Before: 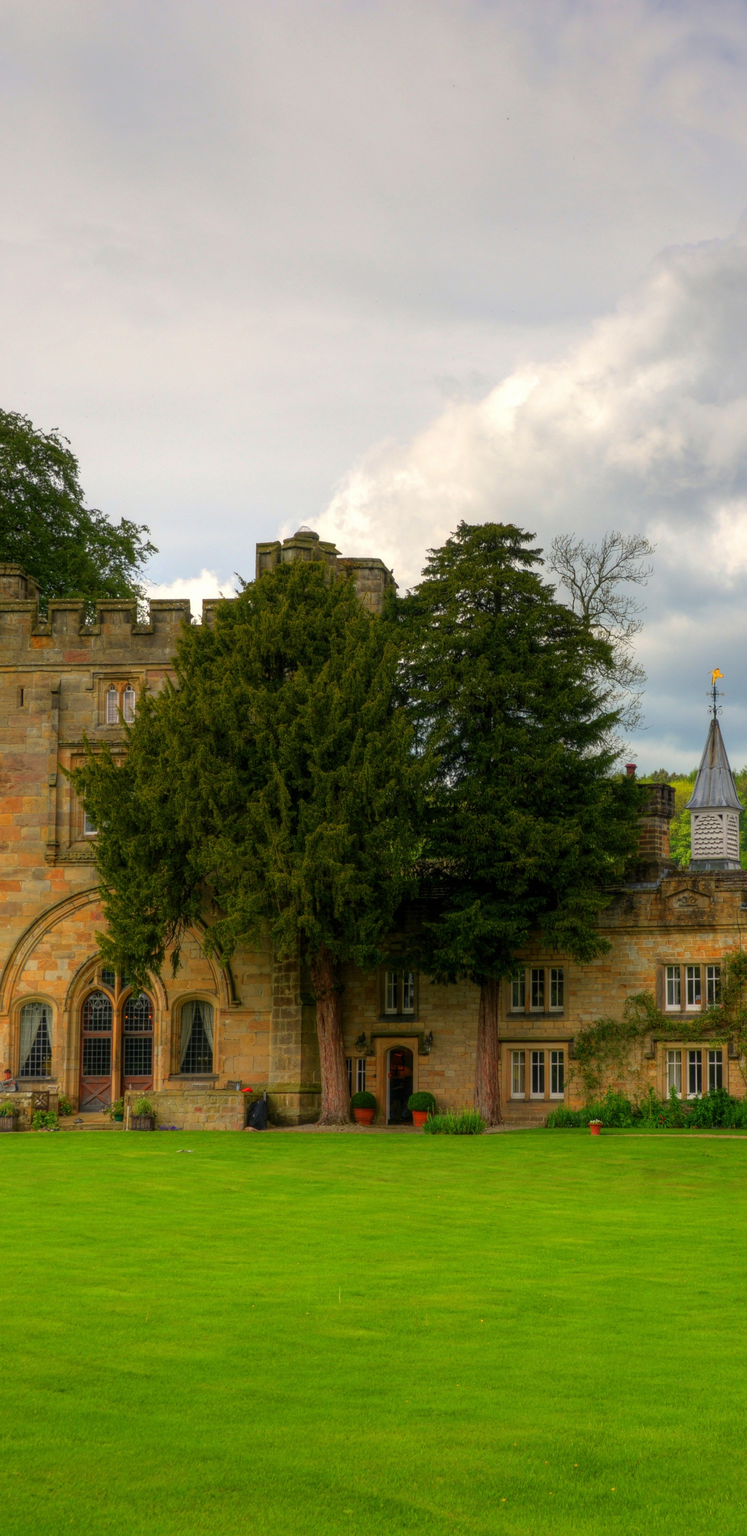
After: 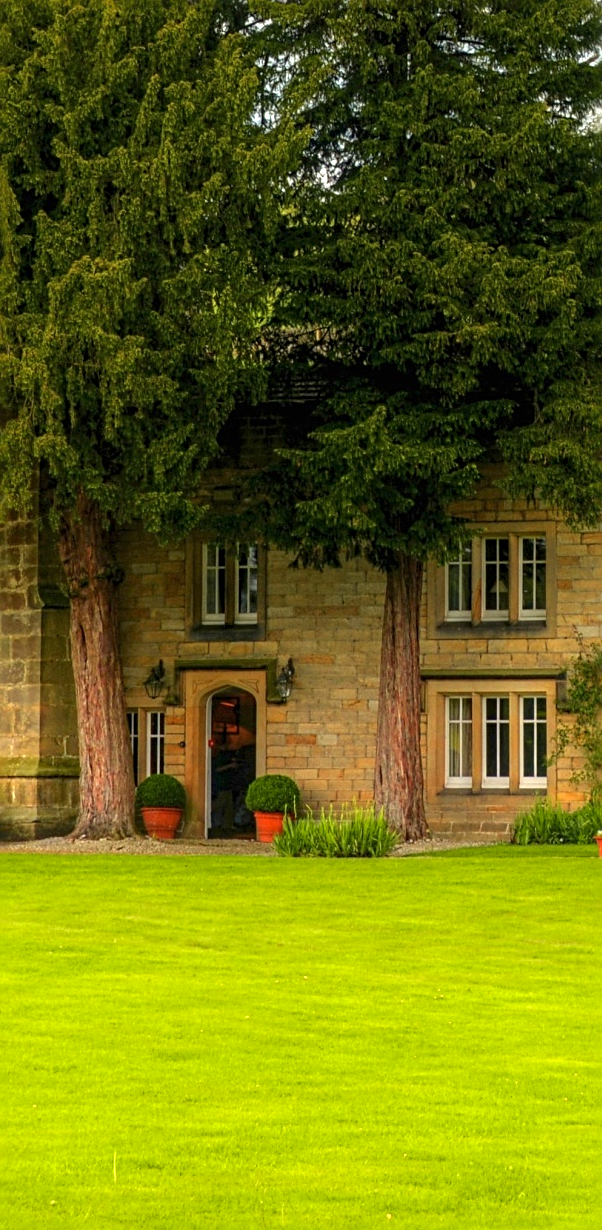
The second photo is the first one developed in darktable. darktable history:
sharpen: radius 3.08
exposure: exposure 1.2 EV, compensate highlight preservation false
color zones: curves: ch2 [(0, 0.5) (0.143, 0.5) (0.286, 0.489) (0.415, 0.421) (0.571, 0.5) (0.714, 0.5) (0.857, 0.5) (1, 0.5)]
crop: left 37.557%, top 44.926%, right 20.606%, bottom 13.493%
